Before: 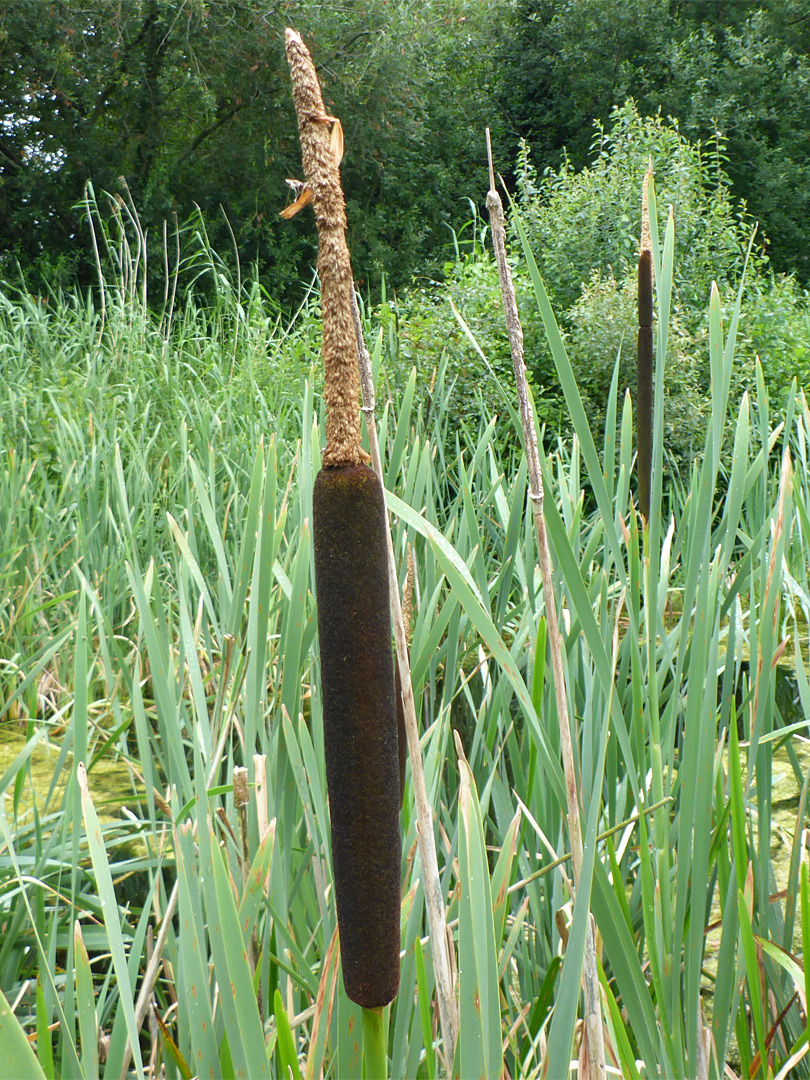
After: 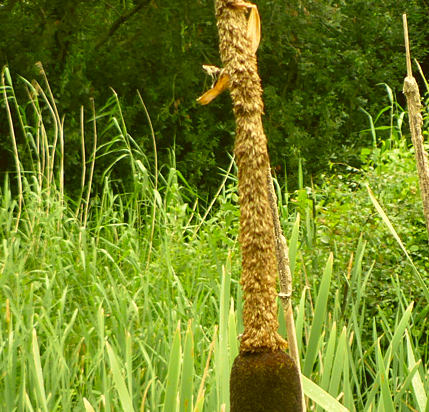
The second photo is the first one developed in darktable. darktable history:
crop: left 10.358%, top 10.616%, right 36.592%, bottom 51.23%
velvia: strength 44.39%
color correction: highlights a* 0.184, highlights b* 29.39, shadows a* -0.312, shadows b* 21.53
